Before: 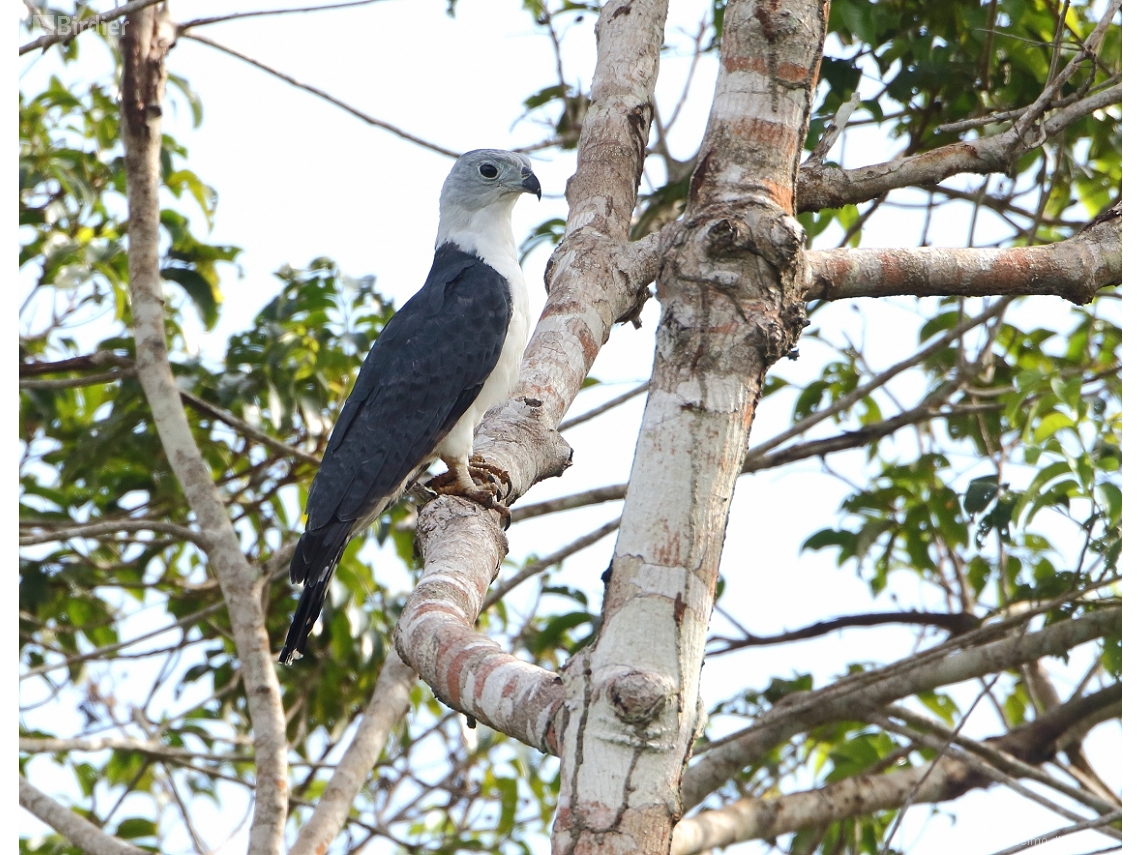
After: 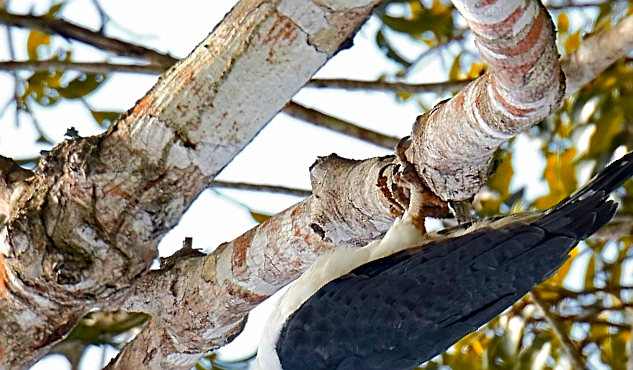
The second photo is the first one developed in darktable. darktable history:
crop and rotate: angle 148.11°, left 9.127%, top 15.599%, right 4.491%, bottom 17.149%
color zones: curves: ch0 [(0, 0.499) (0.143, 0.5) (0.286, 0.5) (0.429, 0.476) (0.571, 0.284) (0.714, 0.243) (0.857, 0.449) (1, 0.499)]; ch1 [(0, 0.532) (0.143, 0.645) (0.286, 0.696) (0.429, 0.211) (0.571, 0.504) (0.714, 0.493) (0.857, 0.495) (1, 0.532)]; ch2 [(0, 0.5) (0.143, 0.5) (0.286, 0.427) (0.429, 0.324) (0.571, 0.5) (0.714, 0.5) (0.857, 0.5) (1, 0.5)]
sharpen: amount 0.576
haze removal: strength 0.529, distance 0.918, compatibility mode true, adaptive false
